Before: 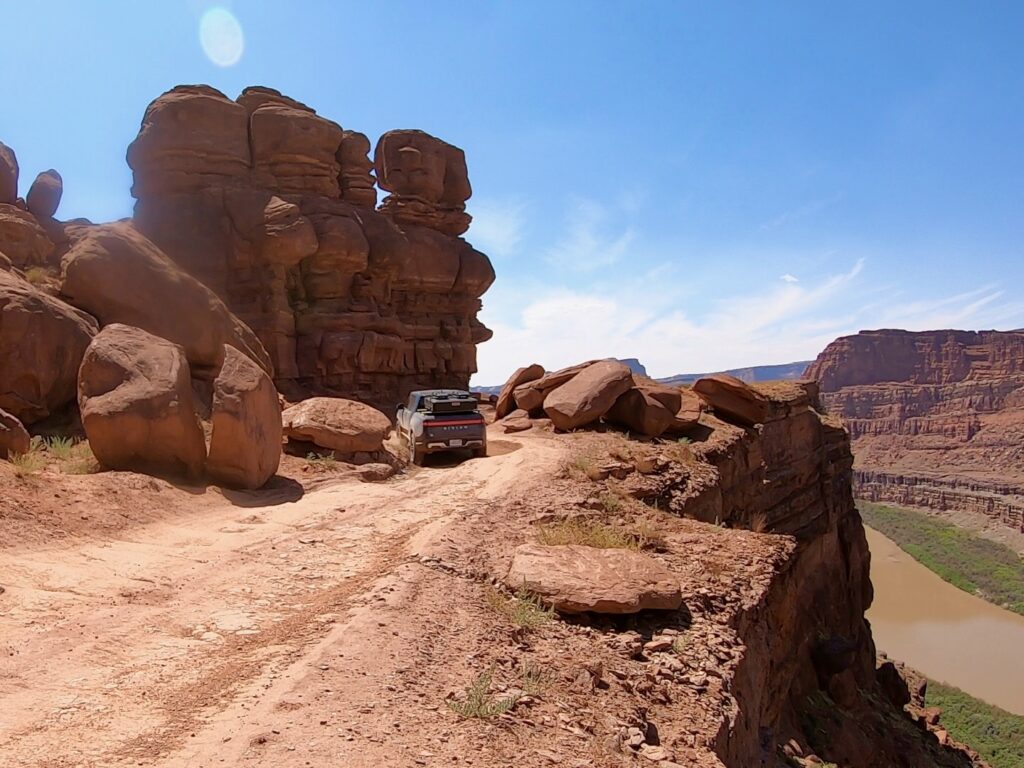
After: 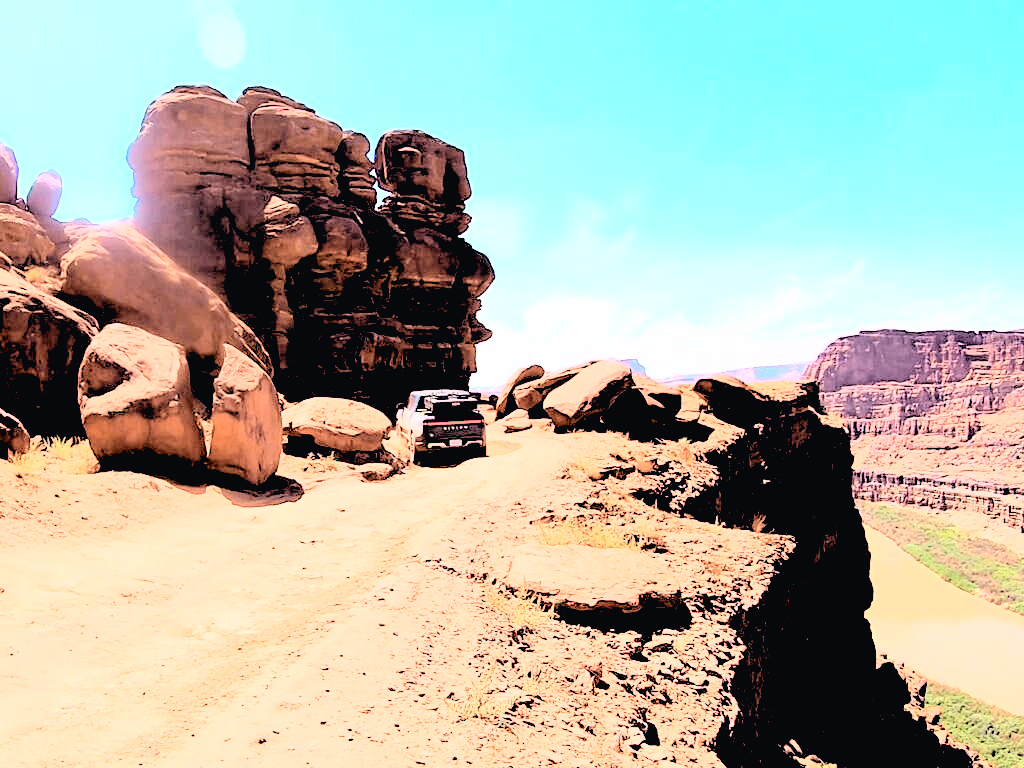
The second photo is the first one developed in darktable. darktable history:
exposure: exposure 0.161 EV, compensate highlight preservation false
rgb levels: levels [[0.027, 0.429, 0.996], [0, 0.5, 1], [0, 0.5, 1]]
tone curve: curves: ch0 [(0, 0.023) (0.087, 0.065) (0.184, 0.168) (0.45, 0.54) (0.57, 0.683) (0.722, 0.825) (0.877, 0.948) (1, 1)]; ch1 [(0, 0) (0.388, 0.369) (0.44, 0.44) (0.489, 0.481) (0.534, 0.561) (0.657, 0.659) (1, 1)]; ch2 [(0, 0) (0.353, 0.317) (0.408, 0.427) (0.472, 0.46) (0.5, 0.496) (0.537, 0.534) (0.576, 0.592) (0.625, 0.631) (1, 1)], color space Lab, independent channels, preserve colors none
rgb curve: curves: ch0 [(0, 0) (0.21, 0.15) (0.24, 0.21) (0.5, 0.75) (0.75, 0.96) (0.89, 0.99) (1, 1)]; ch1 [(0, 0.02) (0.21, 0.13) (0.25, 0.2) (0.5, 0.67) (0.75, 0.9) (0.89, 0.97) (1, 1)]; ch2 [(0, 0.02) (0.21, 0.13) (0.25, 0.2) (0.5, 0.67) (0.75, 0.9) (0.89, 0.97) (1, 1)], compensate middle gray true
